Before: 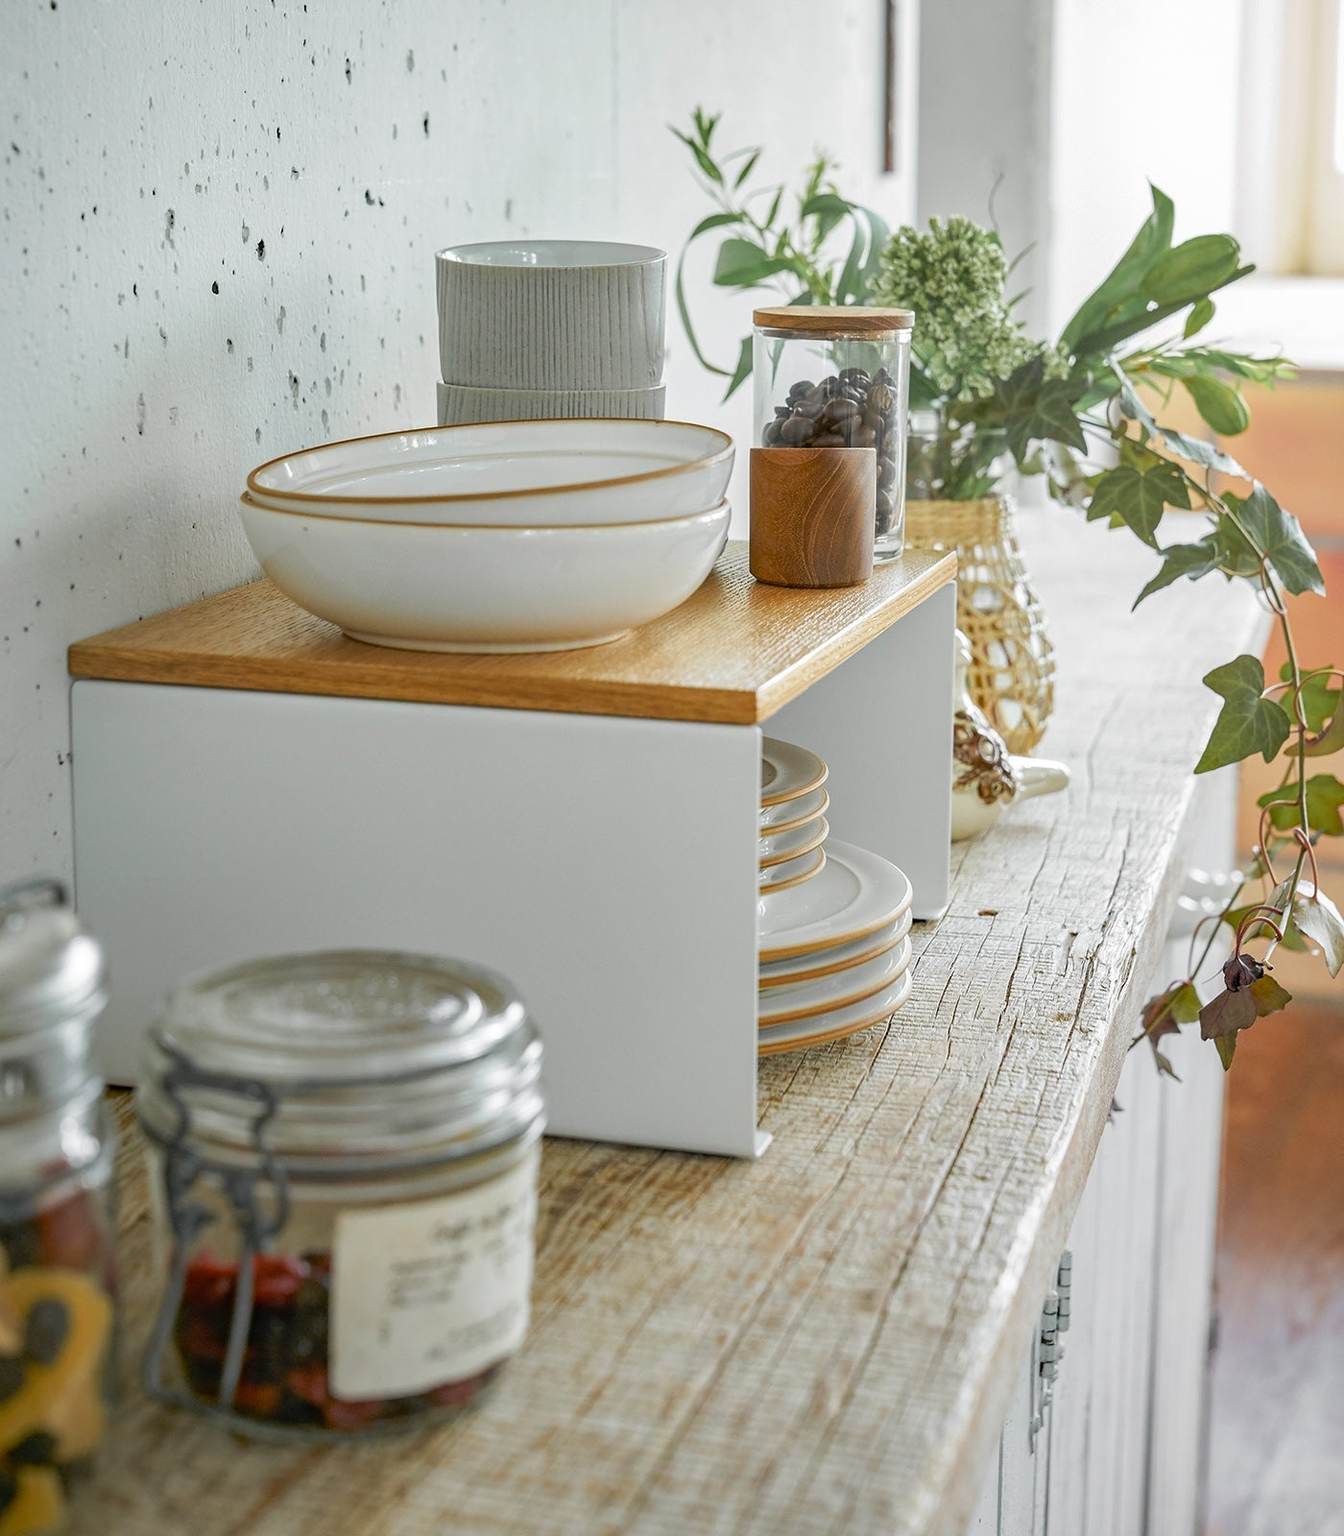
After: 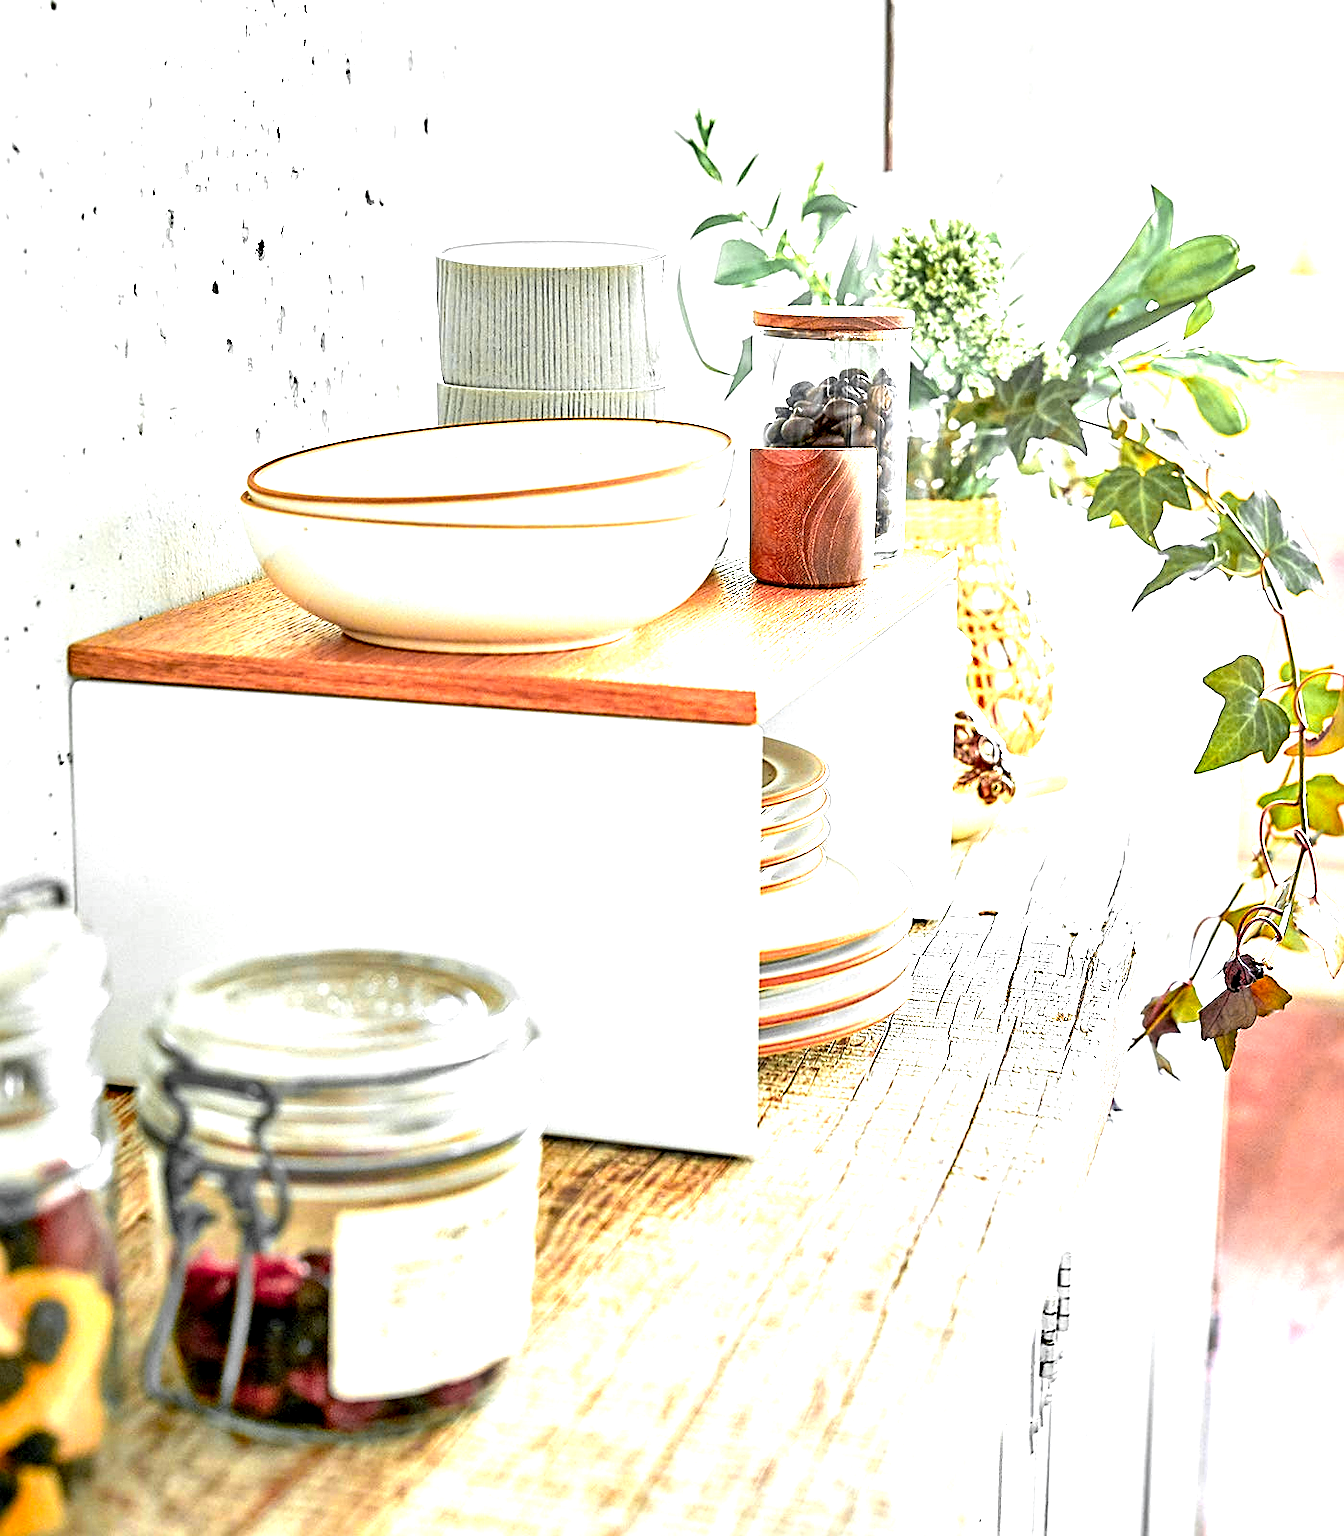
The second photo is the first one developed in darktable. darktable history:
contrast equalizer: octaves 7, y [[0.6 ×6], [0.55 ×6], [0 ×6], [0 ×6], [0 ×6]]
exposure: black level correction 0.001, exposure 1.735 EV, compensate highlight preservation false
sharpen: amount 0.478
color zones: curves: ch0 [(0.257, 0.558) (0.75, 0.565)]; ch1 [(0.004, 0.857) (0.14, 0.416) (0.257, 0.695) (0.442, 0.032) (0.736, 0.266) (0.891, 0.741)]; ch2 [(0, 0.623) (0.112, 0.436) (0.271, 0.474) (0.516, 0.64) (0.743, 0.286)]
